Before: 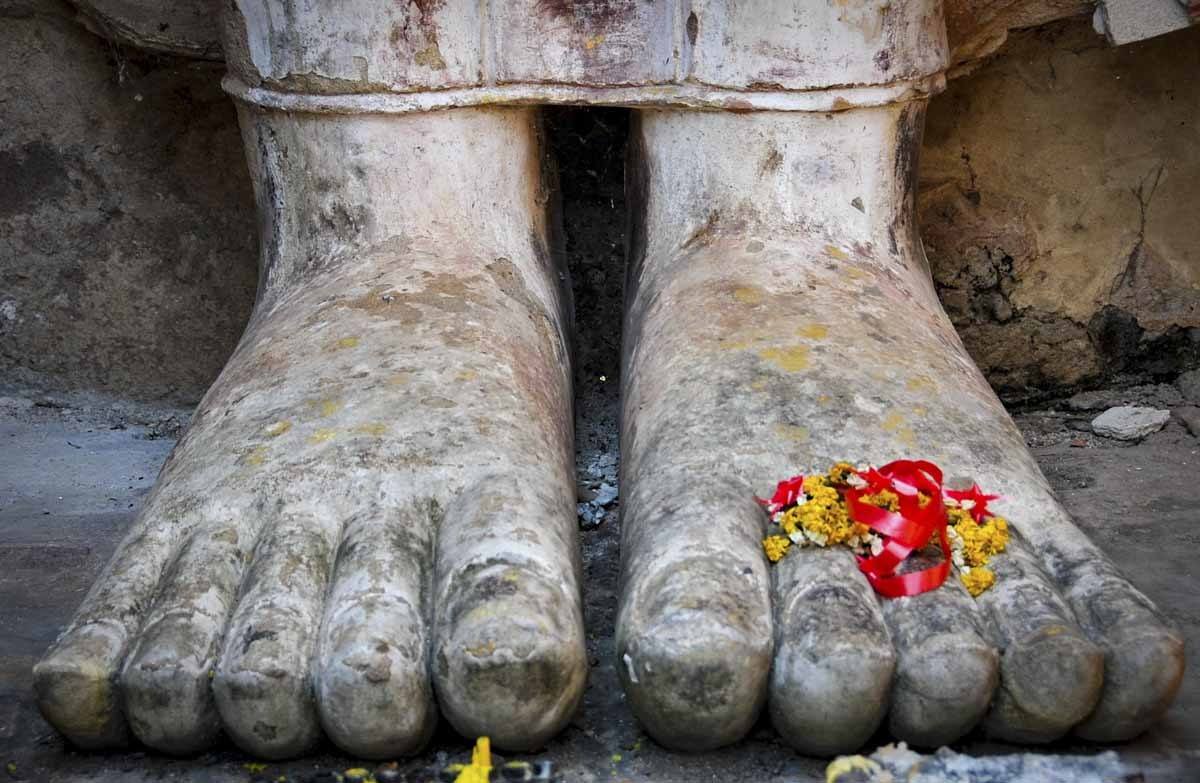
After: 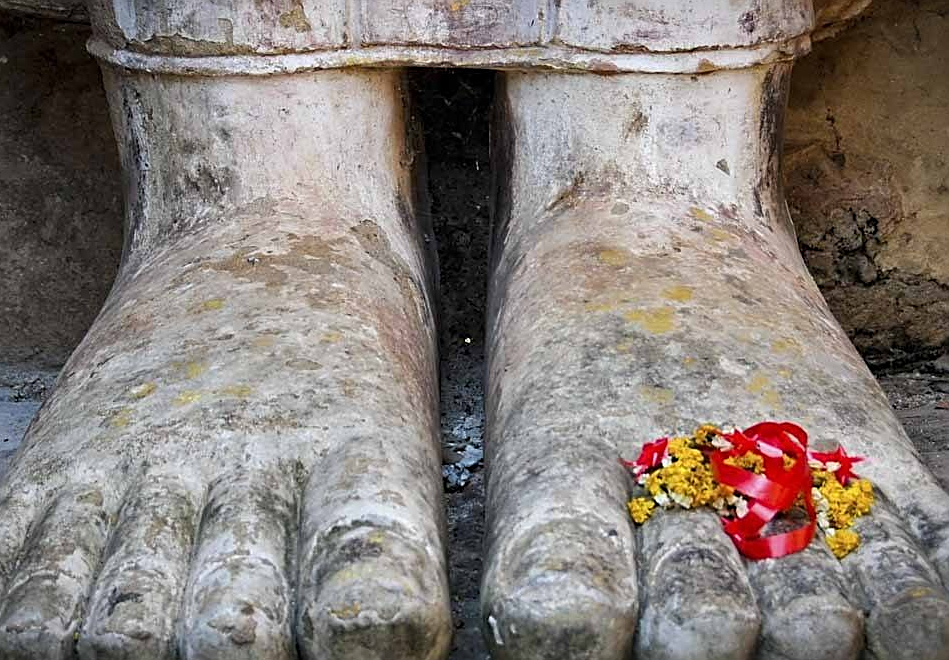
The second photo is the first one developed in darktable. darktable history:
crop: left 11.289%, top 4.961%, right 9.592%, bottom 10.678%
sharpen: amount 0.499
